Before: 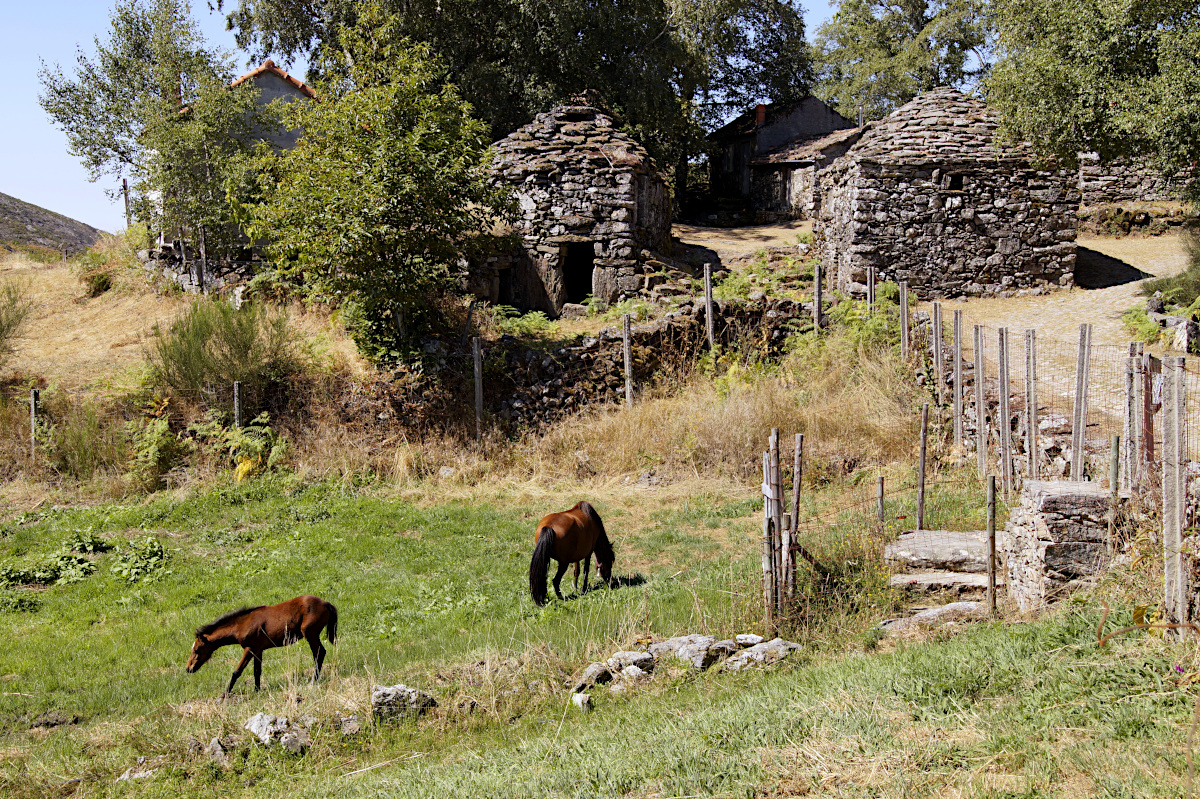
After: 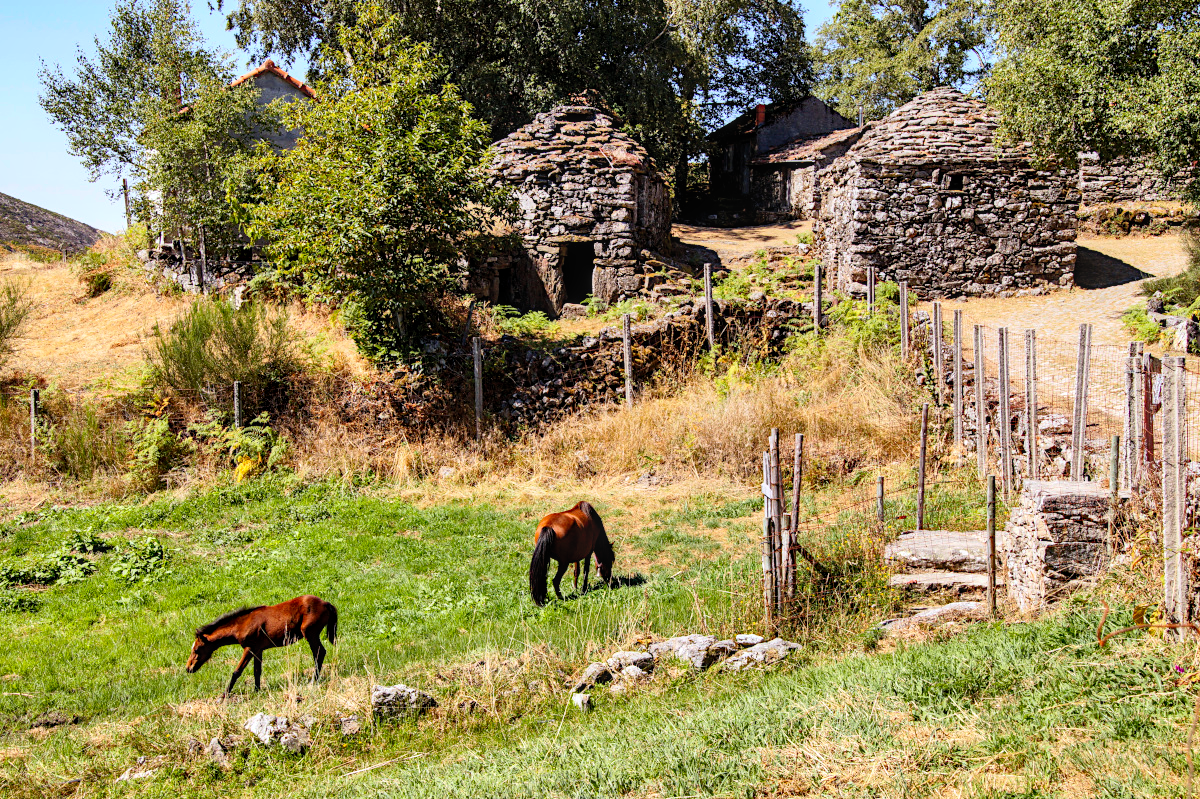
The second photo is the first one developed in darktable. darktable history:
shadows and highlights: white point adjustment 0.029, soften with gaussian
contrast brightness saturation: contrast 0.197, brightness 0.157, saturation 0.222
local contrast: on, module defaults
